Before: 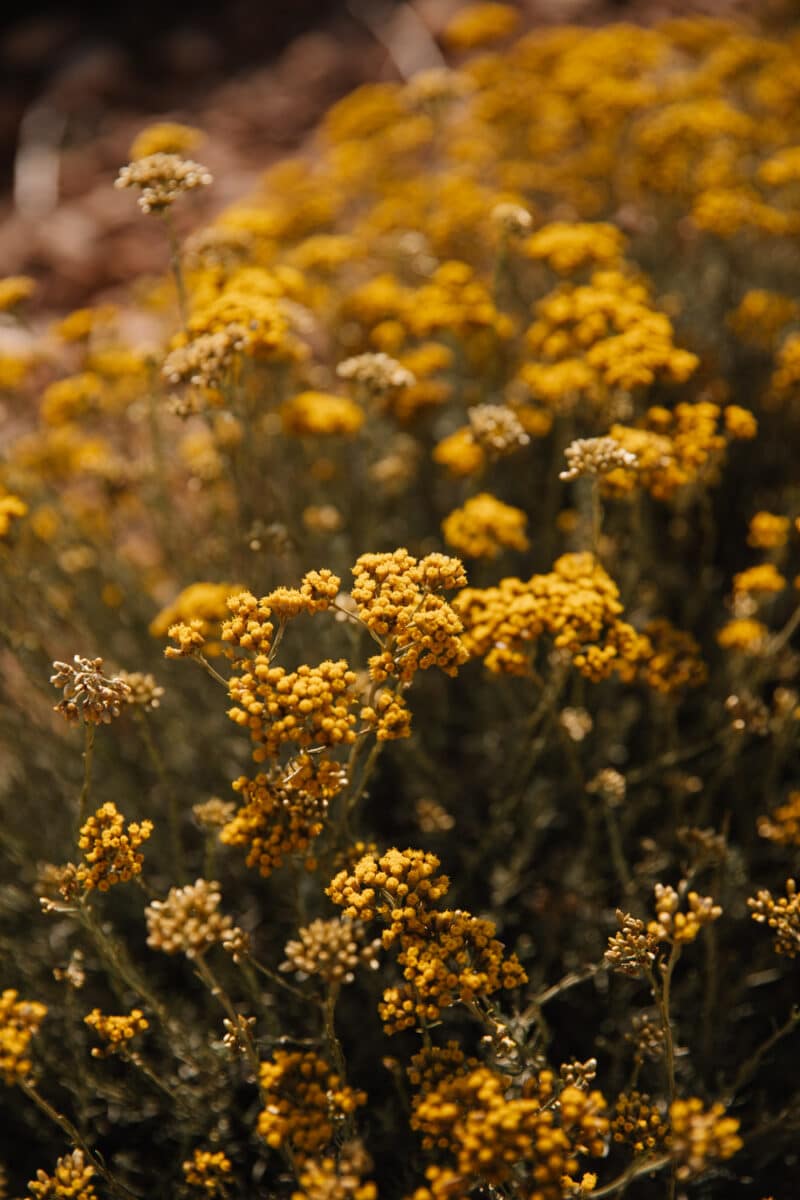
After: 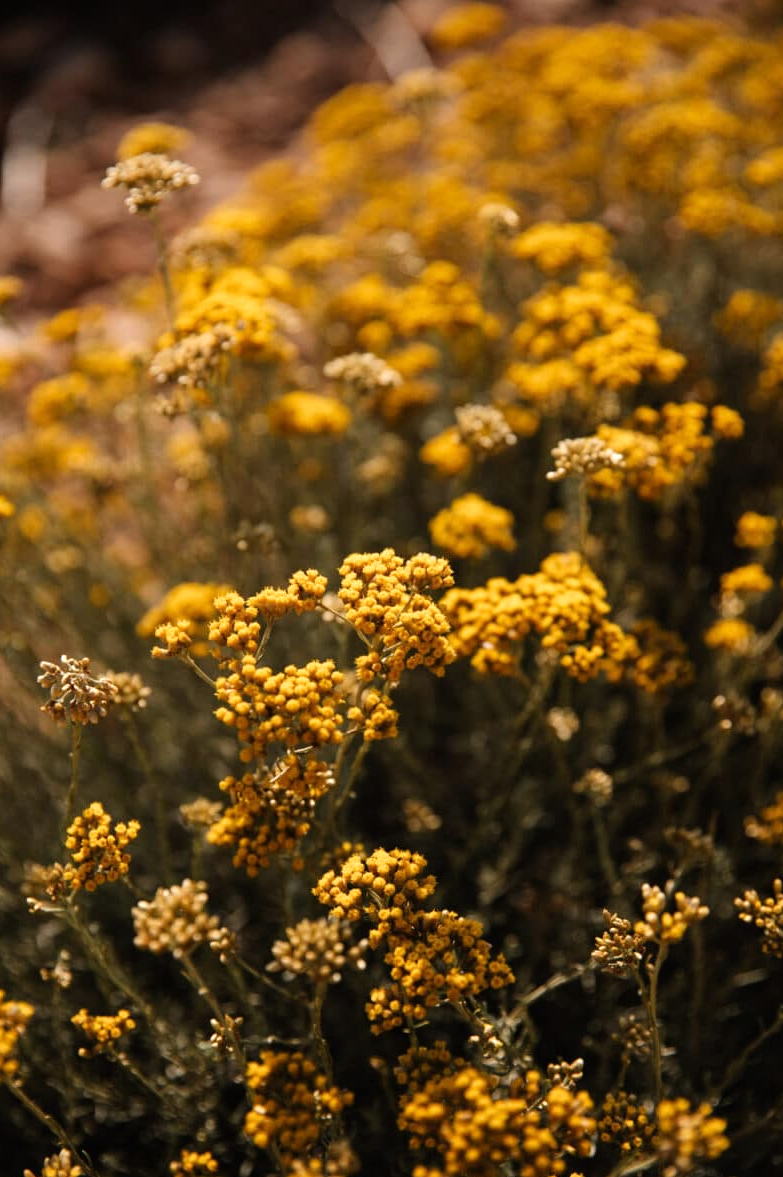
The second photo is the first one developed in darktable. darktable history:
tone equalizer: -8 EV -0.377 EV, -7 EV -0.415 EV, -6 EV -0.297 EV, -5 EV -0.247 EV, -3 EV 0.19 EV, -2 EV 0.303 EV, -1 EV 0.405 EV, +0 EV 0.446 EV, mask exposure compensation -0.513 EV
crop: left 1.732%, right 0.275%, bottom 1.873%
